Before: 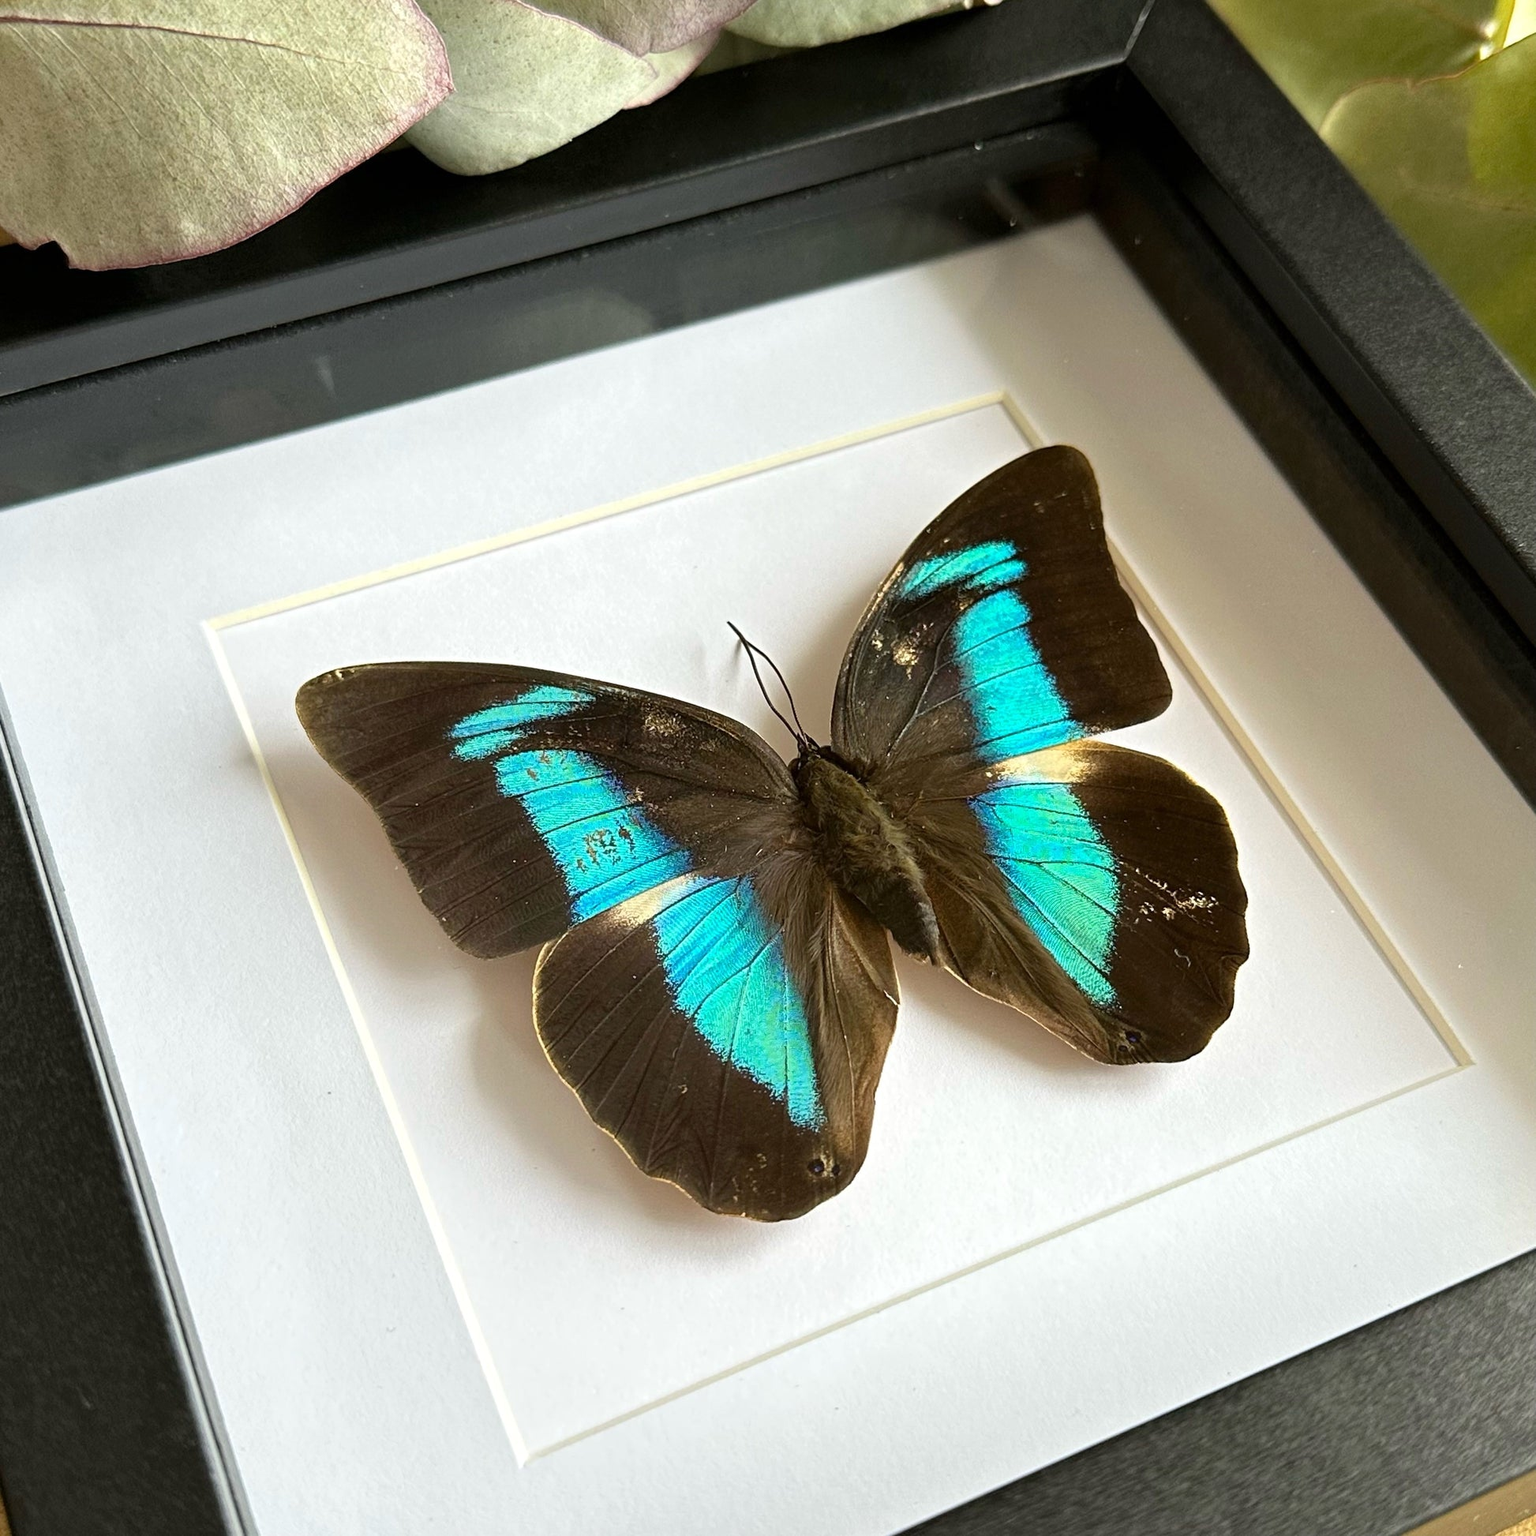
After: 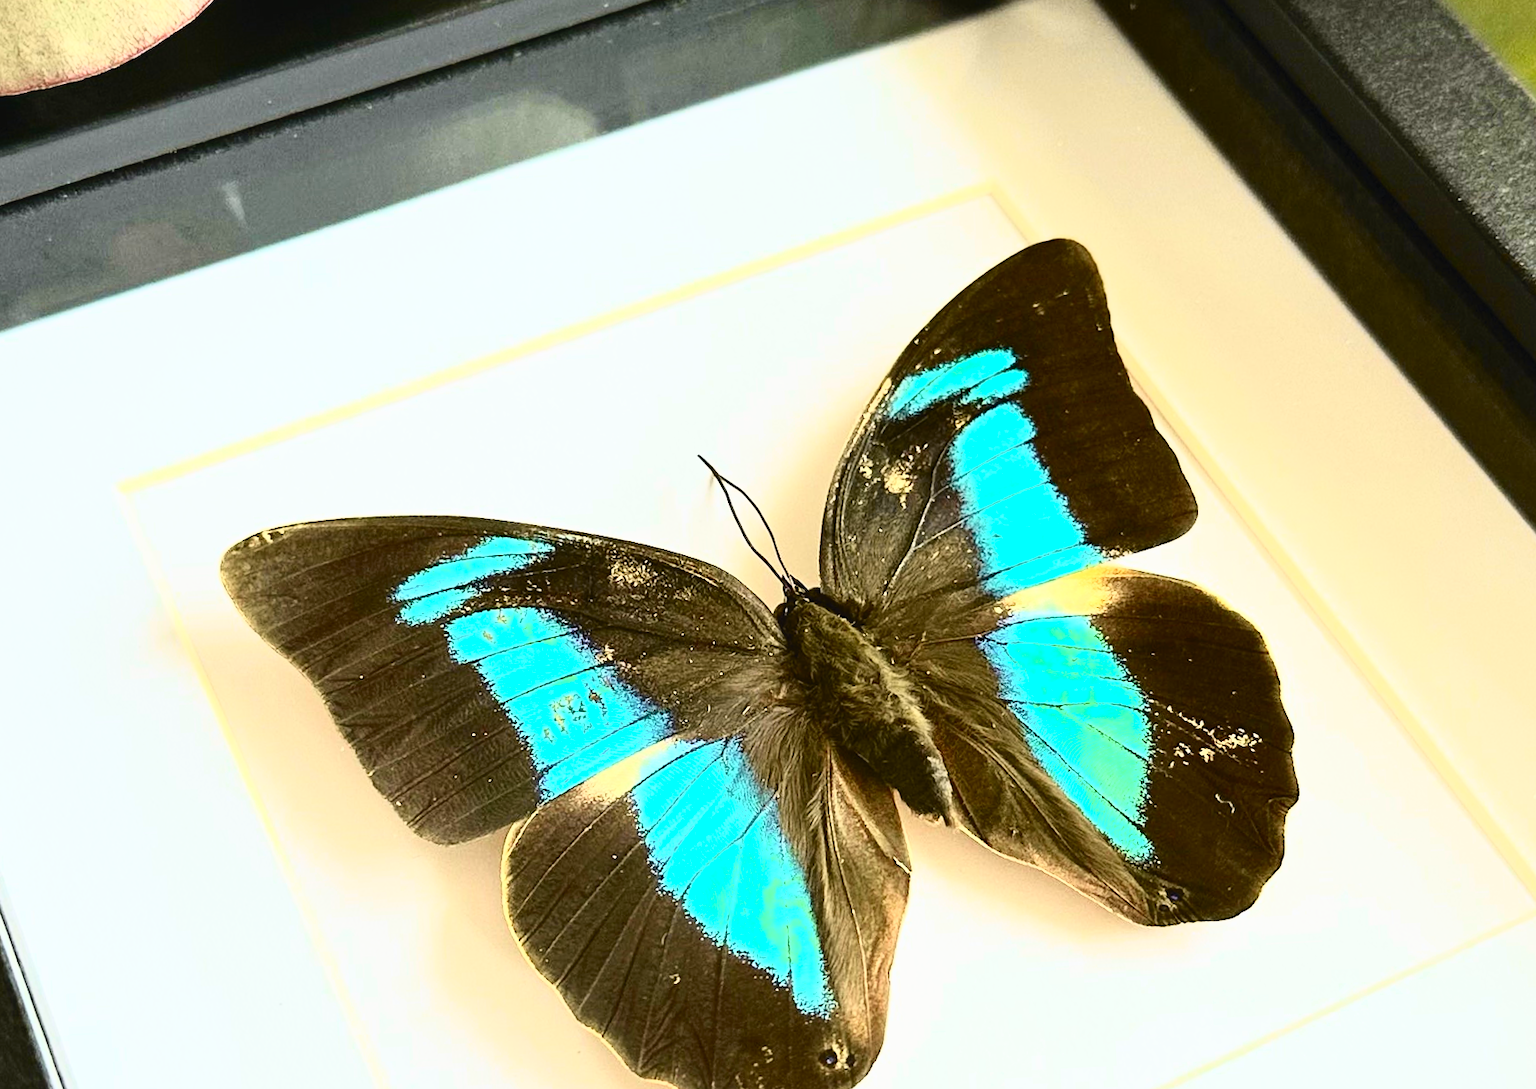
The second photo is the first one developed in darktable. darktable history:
rotate and perspective: rotation -3°, crop left 0.031, crop right 0.968, crop top 0.07, crop bottom 0.93
tone curve: curves: ch0 [(0, 0.023) (0.132, 0.075) (0.251, 0.186) (0.441, 0.476) (0.662, 0.757) (0.849, 0.927) (1, 0.99)]; ch1 [(0, 0) (0.447, 0.411) (0.483, 0.469) (0.498, 0.496) (0.518, 0.514) (0.561, 0.59) (0.606, 0.659) (0.657, 0.725) (0.869, 0.916) (1, 1)]; ch2 [(0, 0) (0.307, 0.315) (0.425, 0.438) (0.483, 0.477) (0.503, 0.503) (0.526, 0.553) (0.552, 0.601) (0.615, 0.669) (0.703, 0.797) (0.985, 0.966)], color space Lab, independent channels
crop: left 5.596%, top 10.314%, right 3.534%, bottom 19.395%
contrast brightness saturation: contrast 0.39, brightness 0.53
tone equalizer: on, module defaults
